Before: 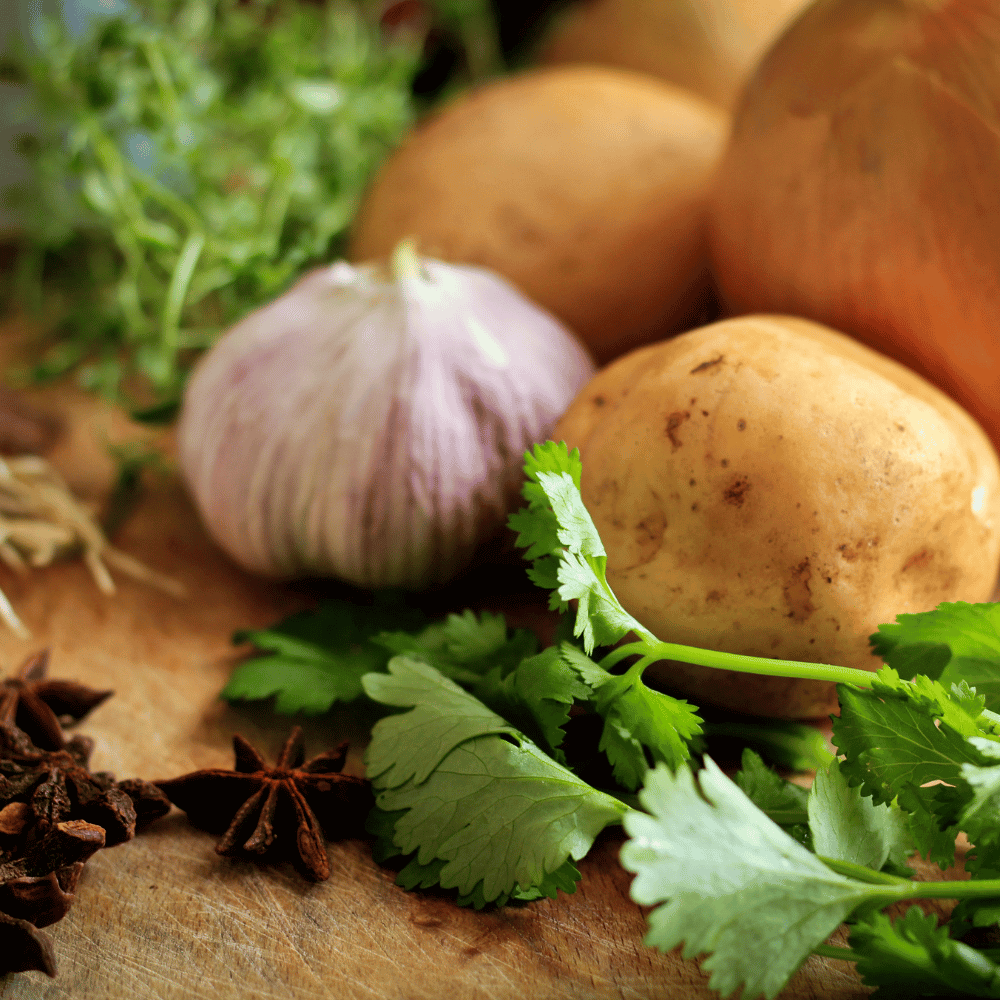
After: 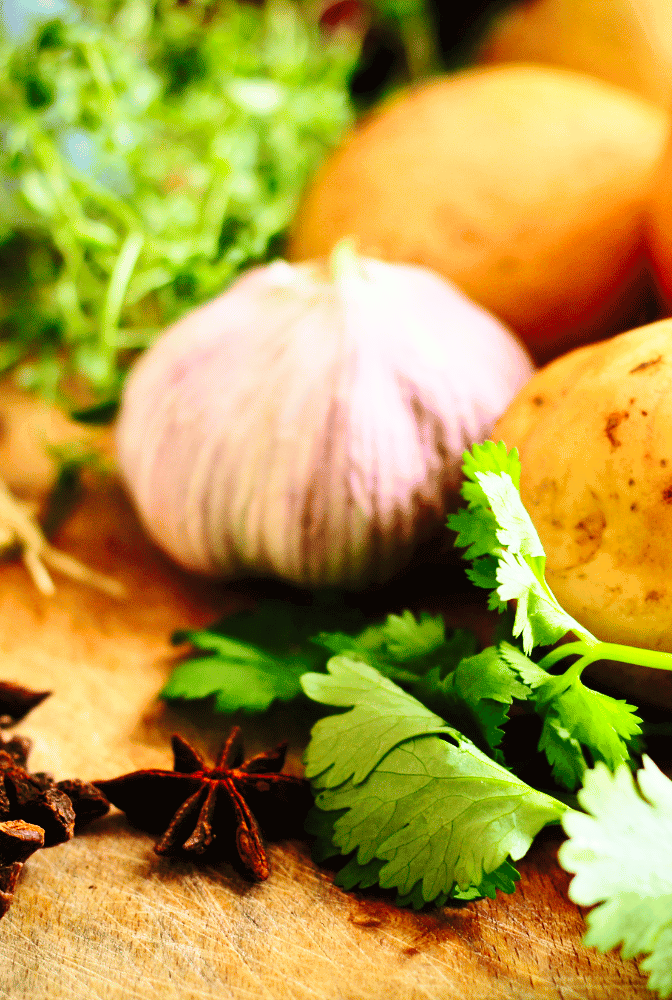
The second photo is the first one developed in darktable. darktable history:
crop and rotate: left 6.193%, right 26.602%
contrast brightness saturation: contrast 0.201, brightness 0.156, saturation 0.216
base curve: curves: ch0 [(0, 0) (0.028, 0.03) (0.121, 0.232) (0.46, 0.748) (0.859, 0.968) (1, 1)], preserve colors none
